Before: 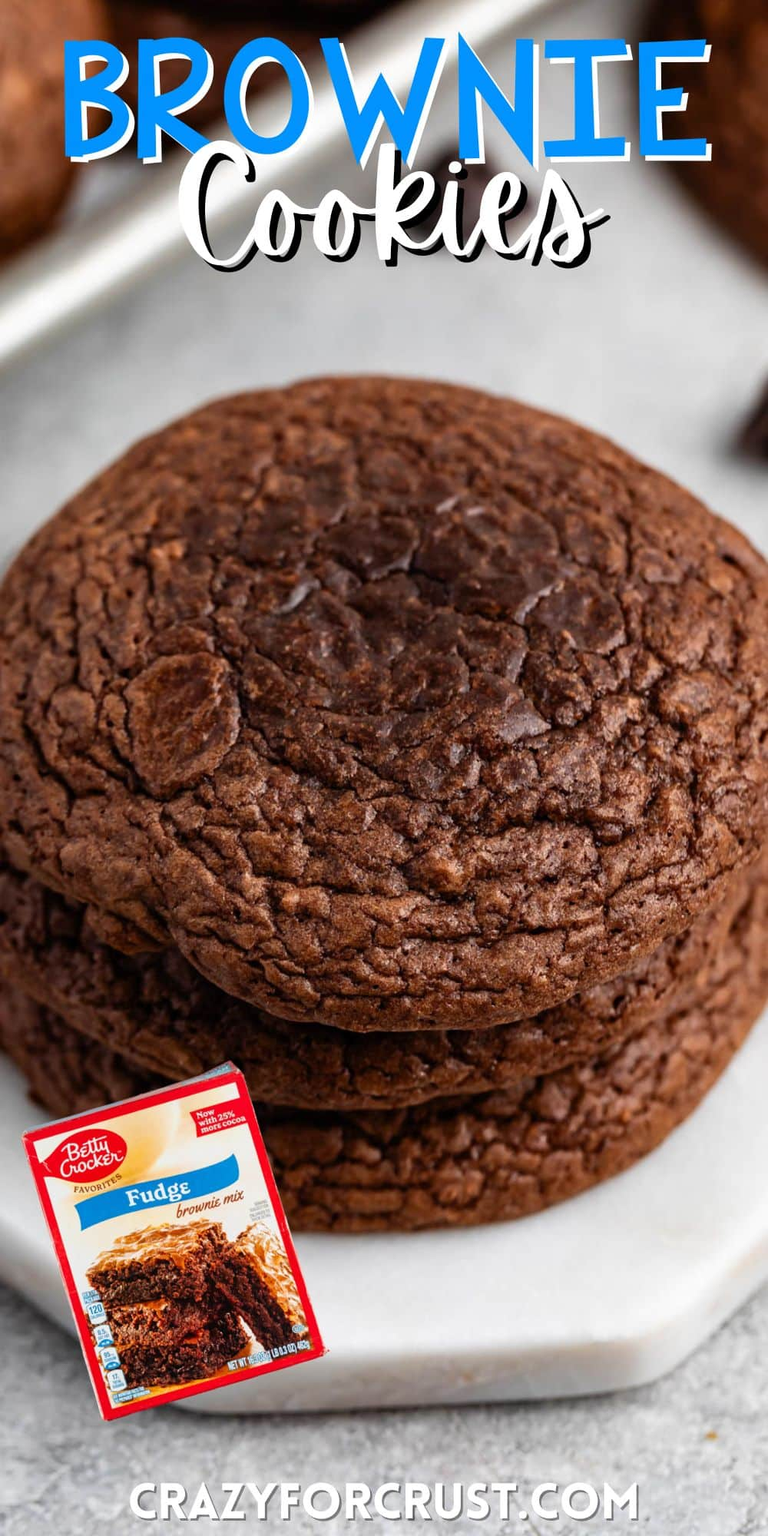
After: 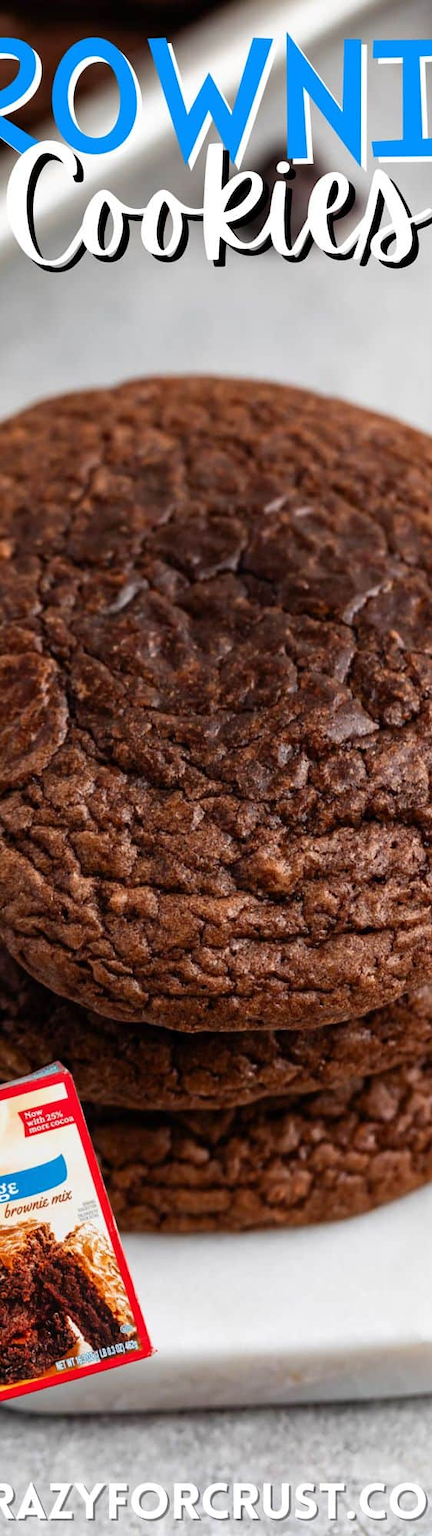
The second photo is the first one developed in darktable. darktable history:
crop and rotate: left 22.47%, right 21.146%
